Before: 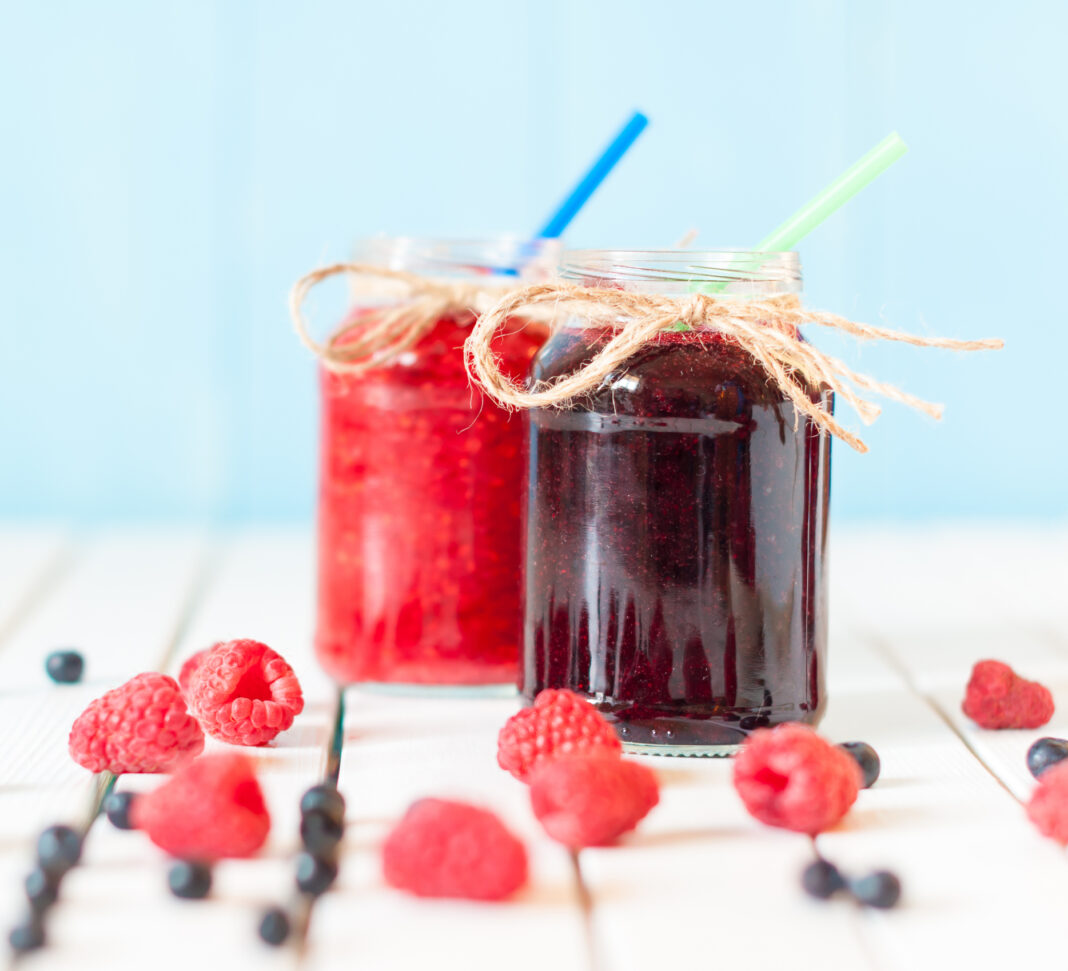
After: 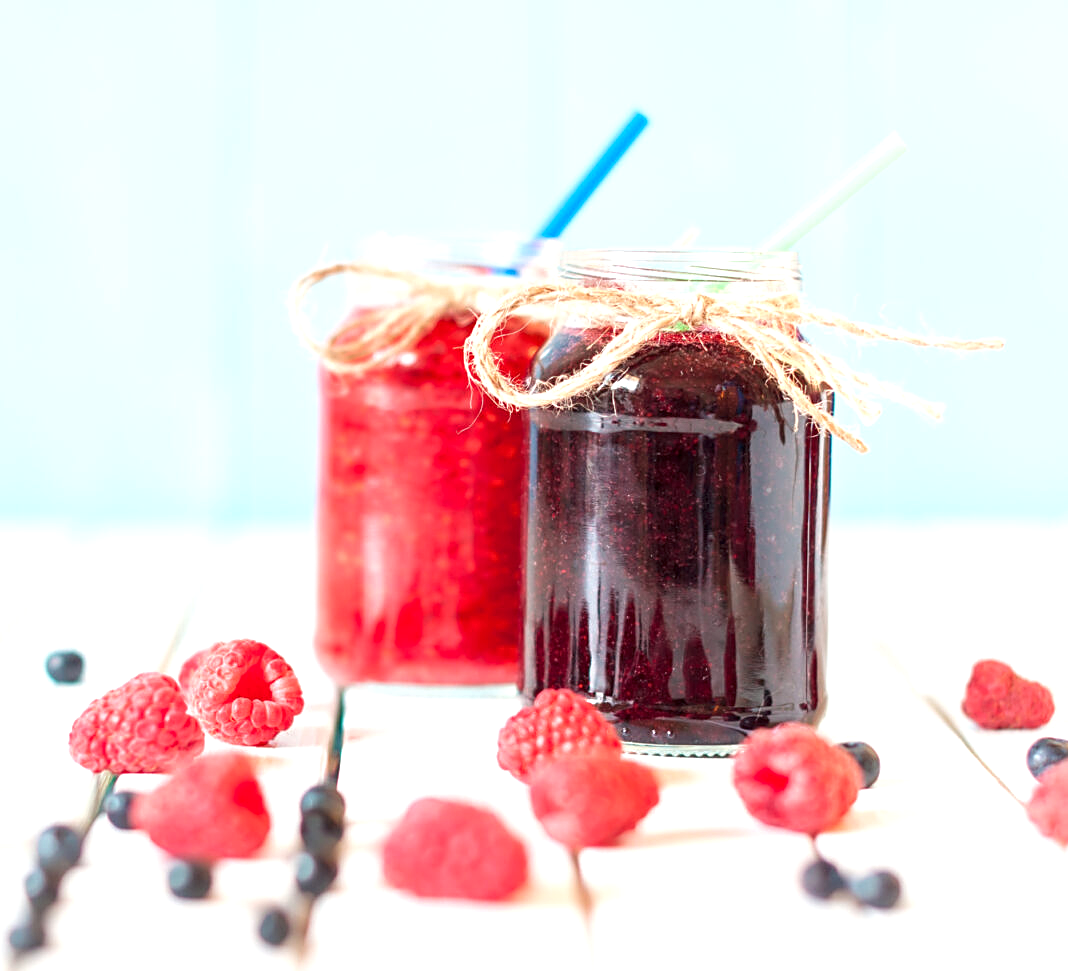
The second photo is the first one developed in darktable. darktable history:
exposure: exposure 0.367 EV, compensate highlight preservation false
local contrast: highlights 100%, shadows 100%, detail 120%, midtone range 0.2
sharpen: on, module defaults
